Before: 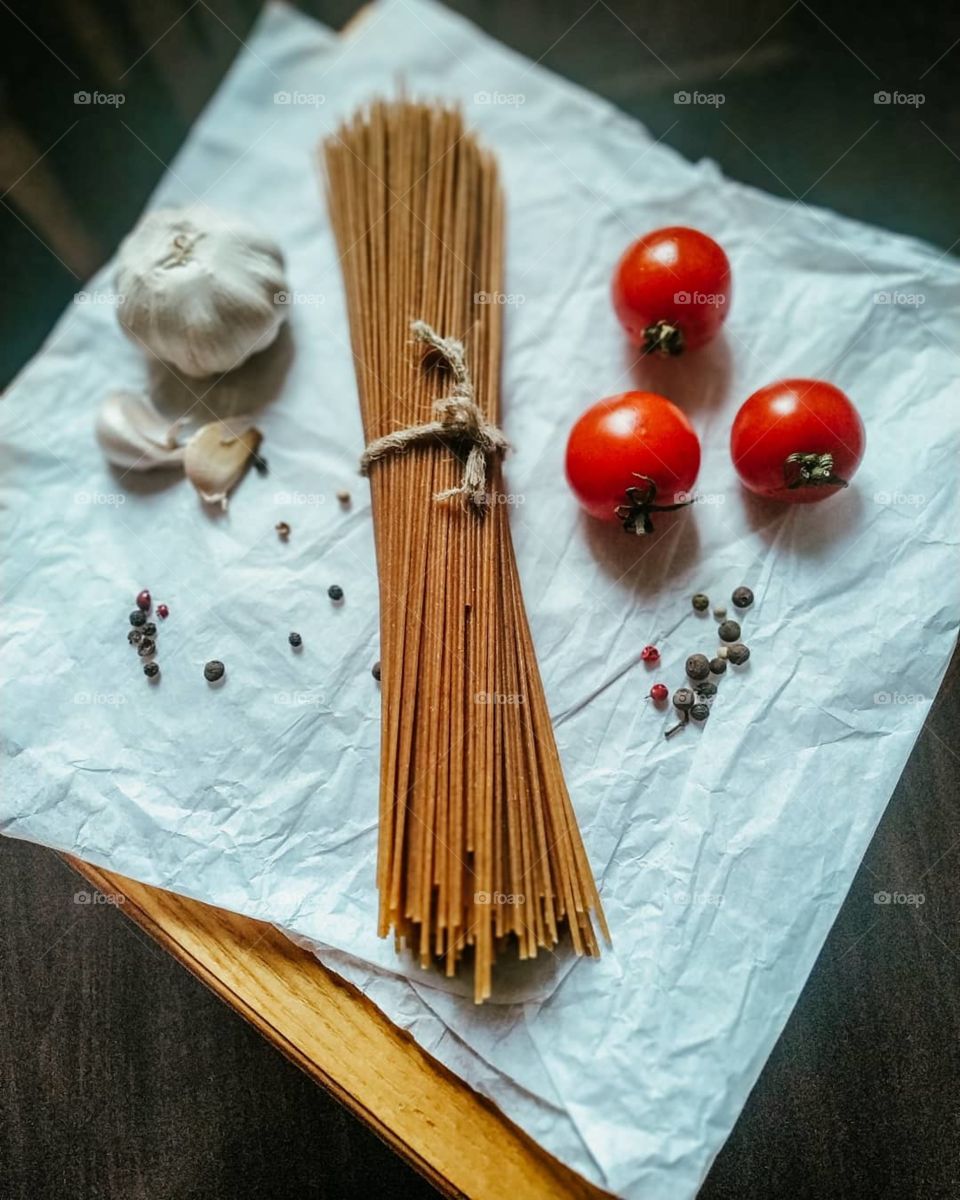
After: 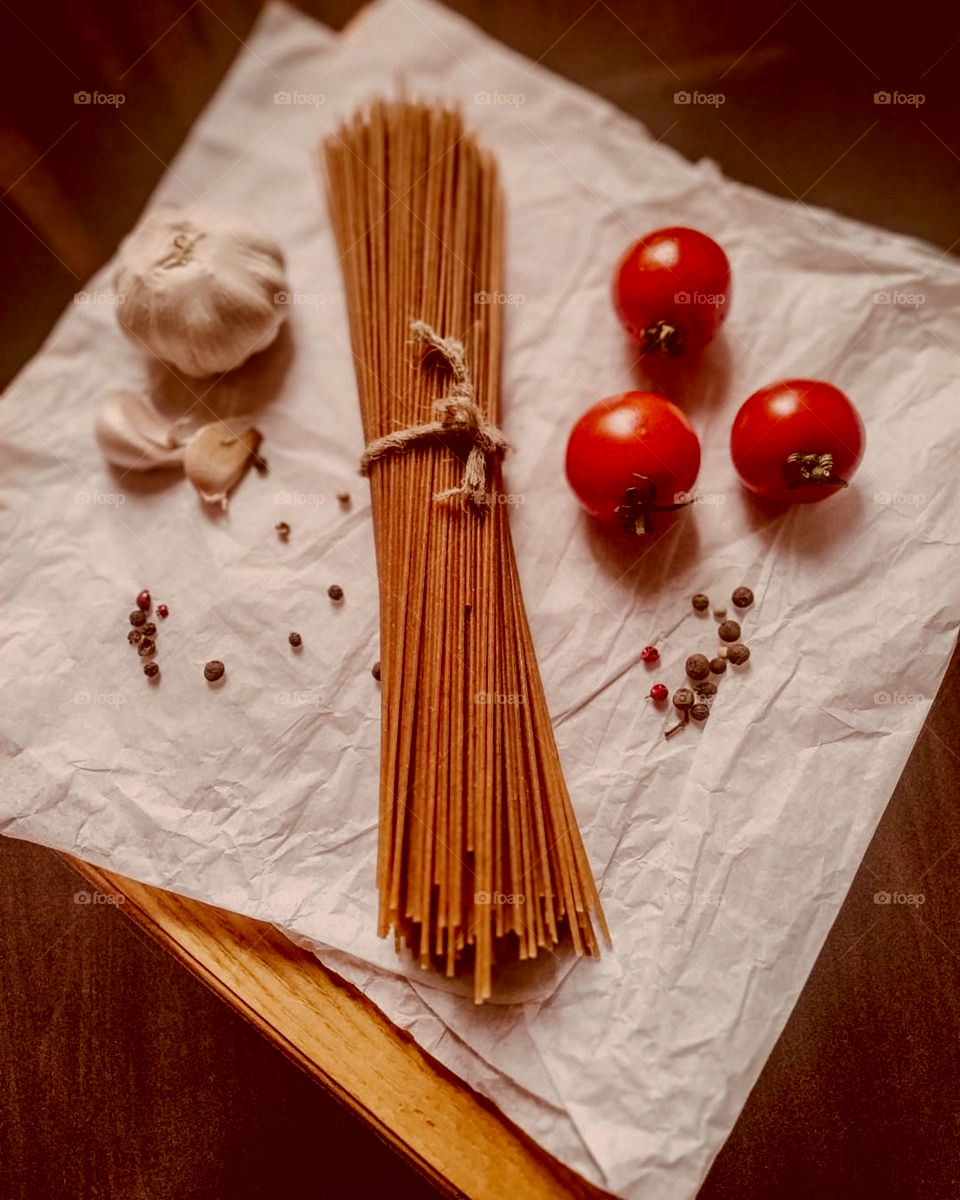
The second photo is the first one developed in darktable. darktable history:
color correction: highlights a* 9.06, highlights b* 8.91, shadows a* 39.92, shadows b* 39.9, saturation 0.783
exposure: exposure -0.409 EV, compensate highlight preservation false
